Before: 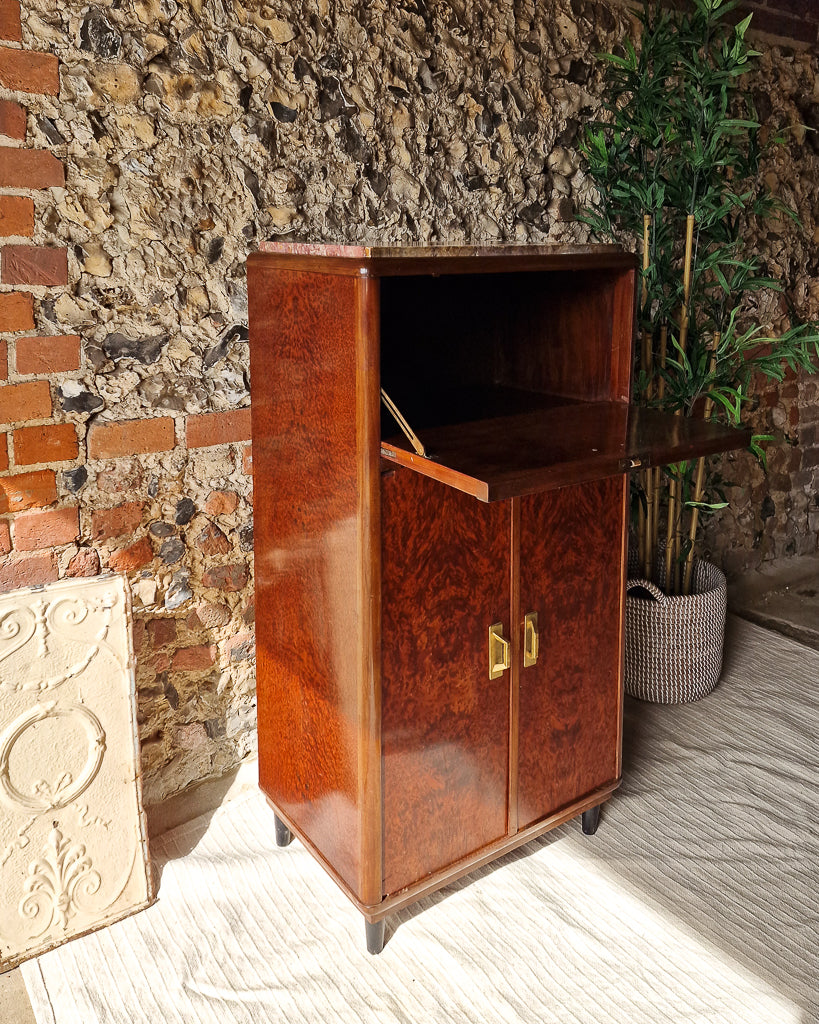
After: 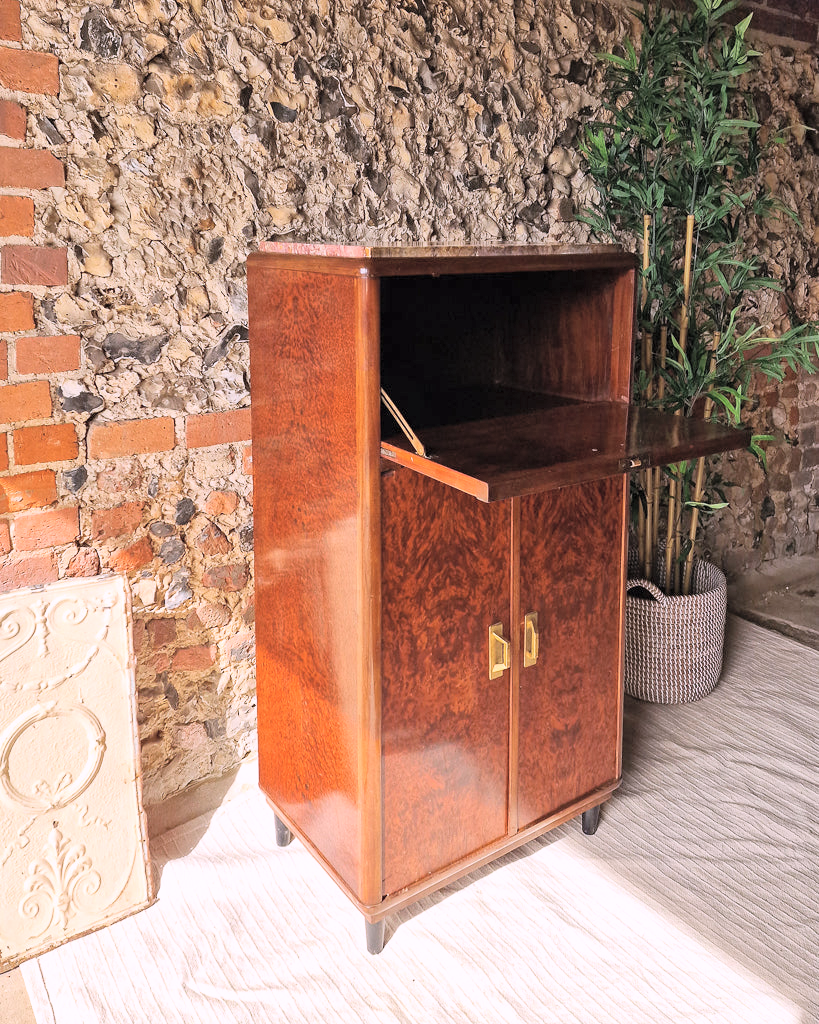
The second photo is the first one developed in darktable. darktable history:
white balance: red 1.05, blue 1.072
global tonemap: drago (0.7, 100)
